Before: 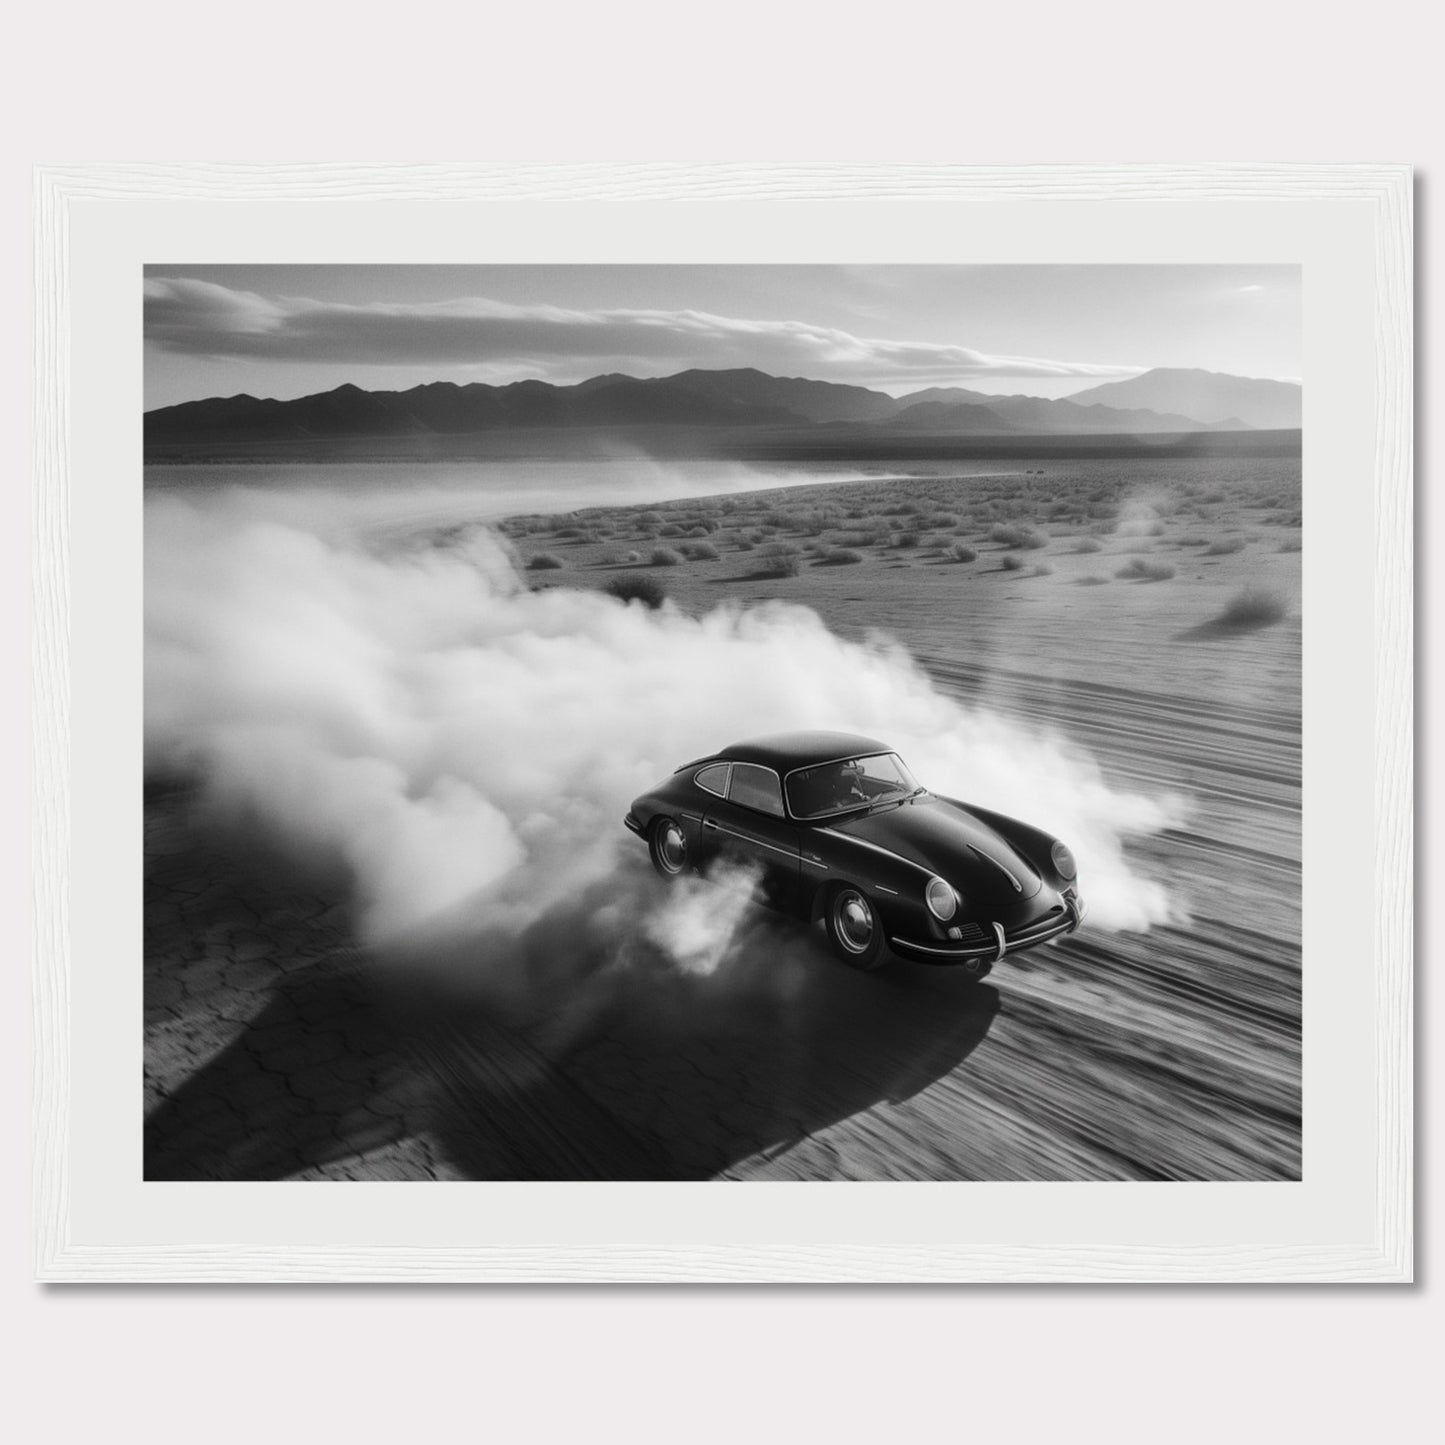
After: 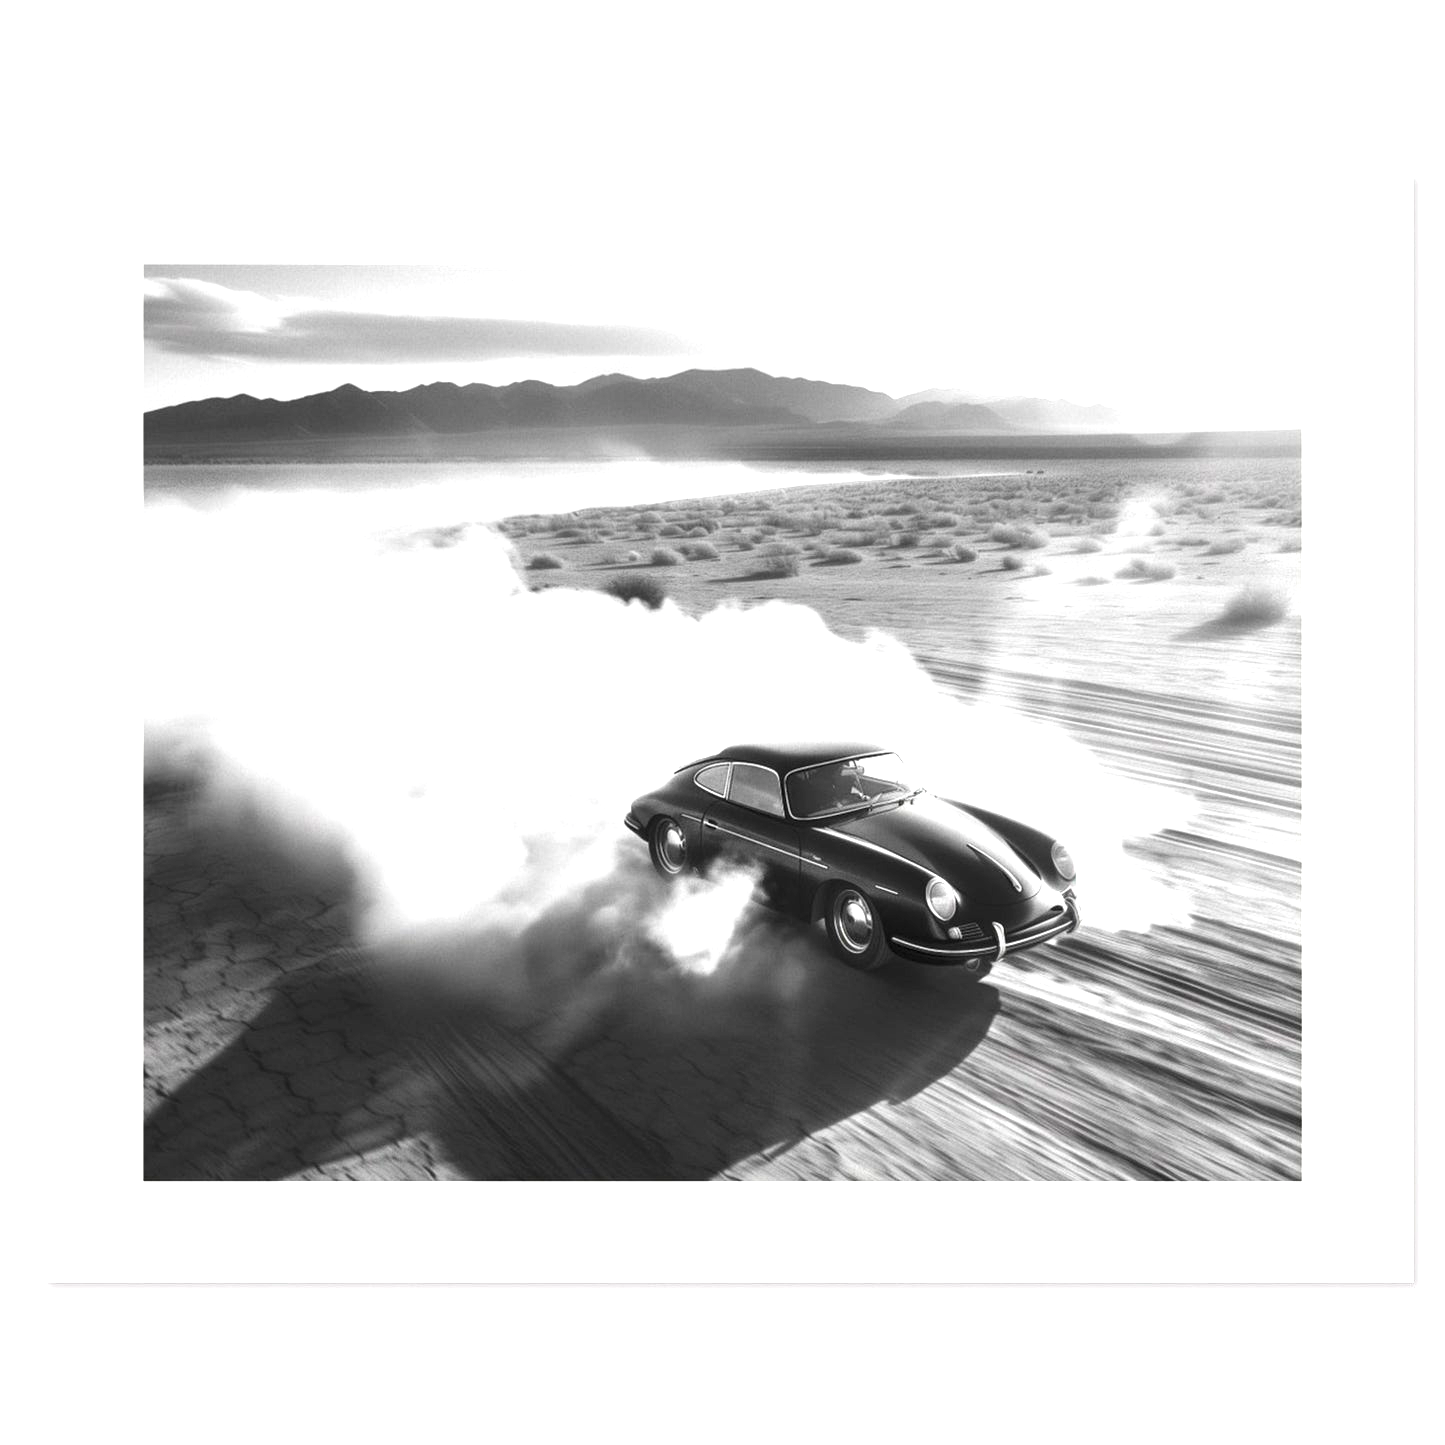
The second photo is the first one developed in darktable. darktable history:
exposure: black level correction 0, exposure 1.515 EV, compensate highlight preservation false
